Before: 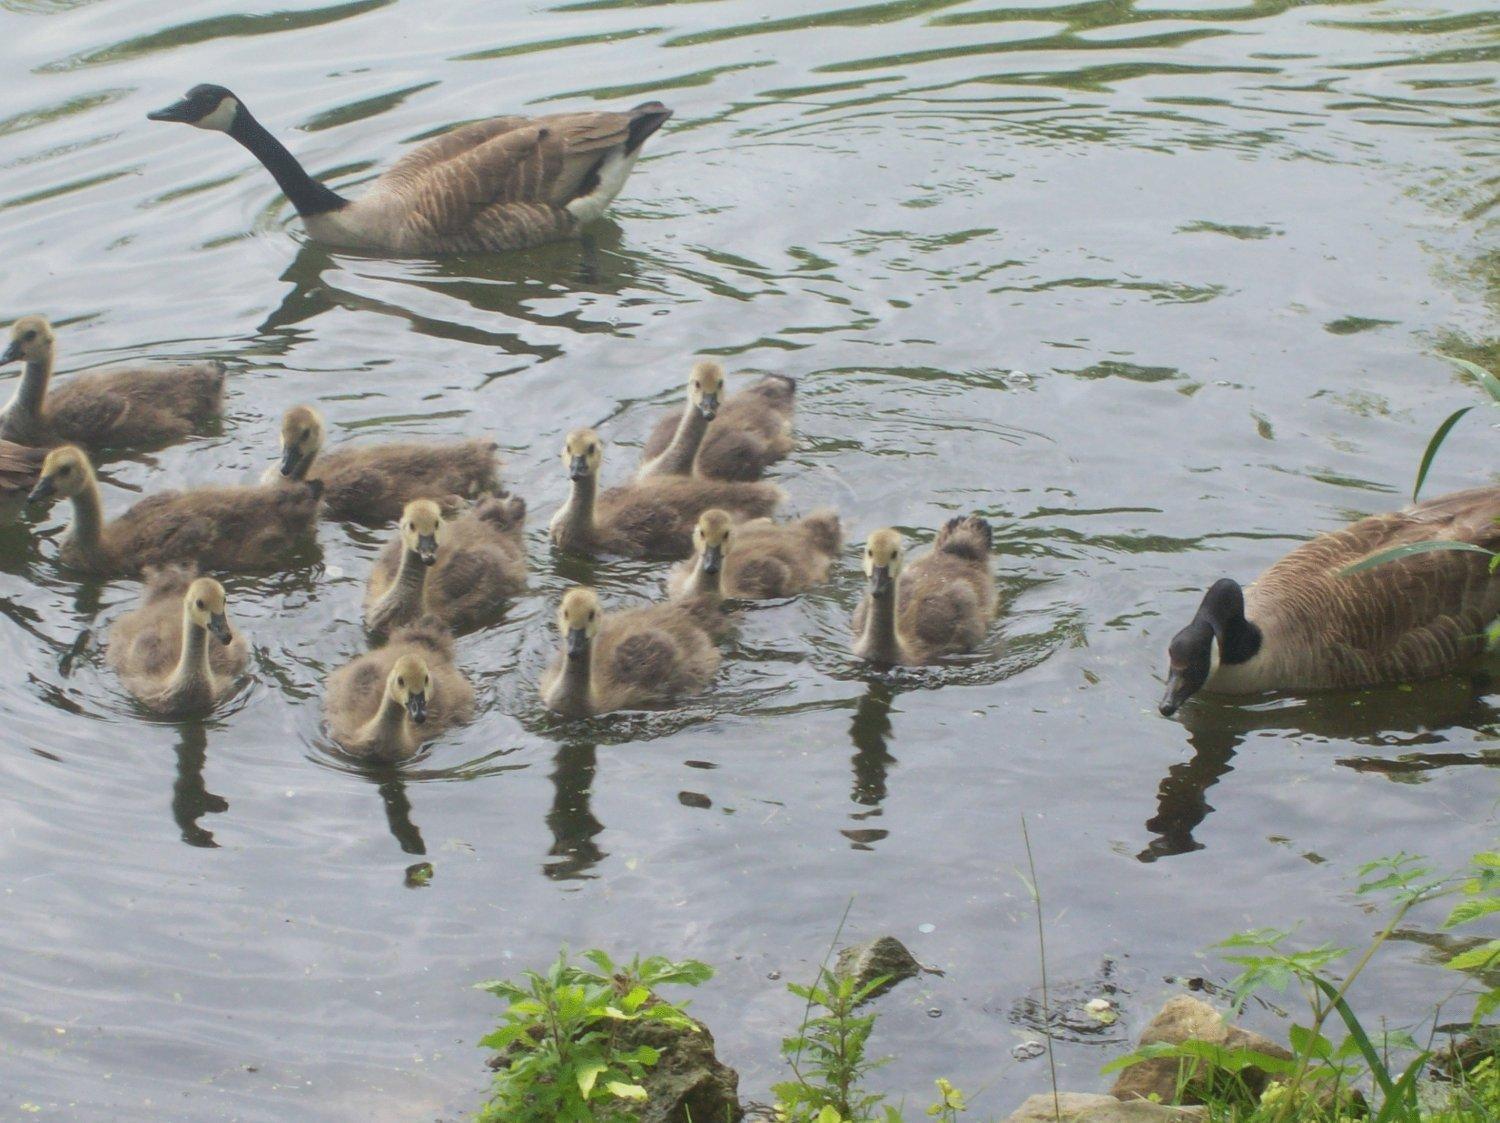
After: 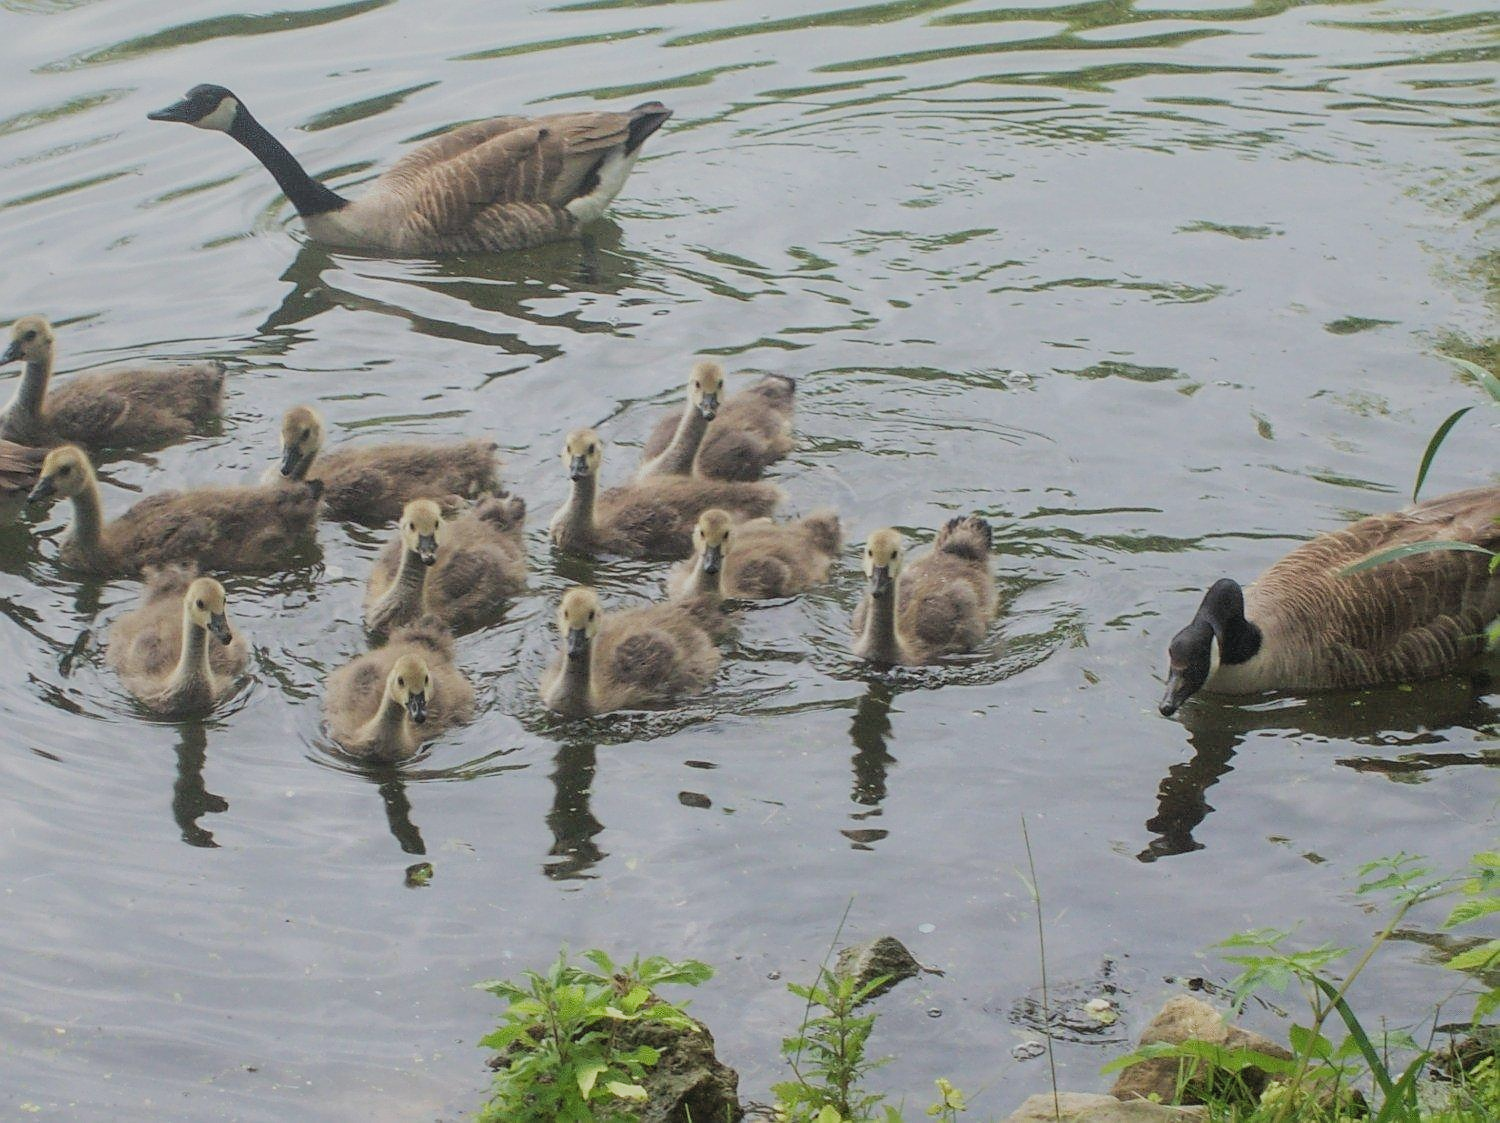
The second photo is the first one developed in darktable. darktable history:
sharpen: on, module defaults
tone equalizer: on, module defaults
local contrast: detail 110%
filmic rgb: black relative exposure -7.65 EV, white relative exposure 4.56 EV, threshold 3 EV, hardness 3.61, color science v4 (2020), iterations of high-quality reconstruction 10, enable highlight reconstruction true
